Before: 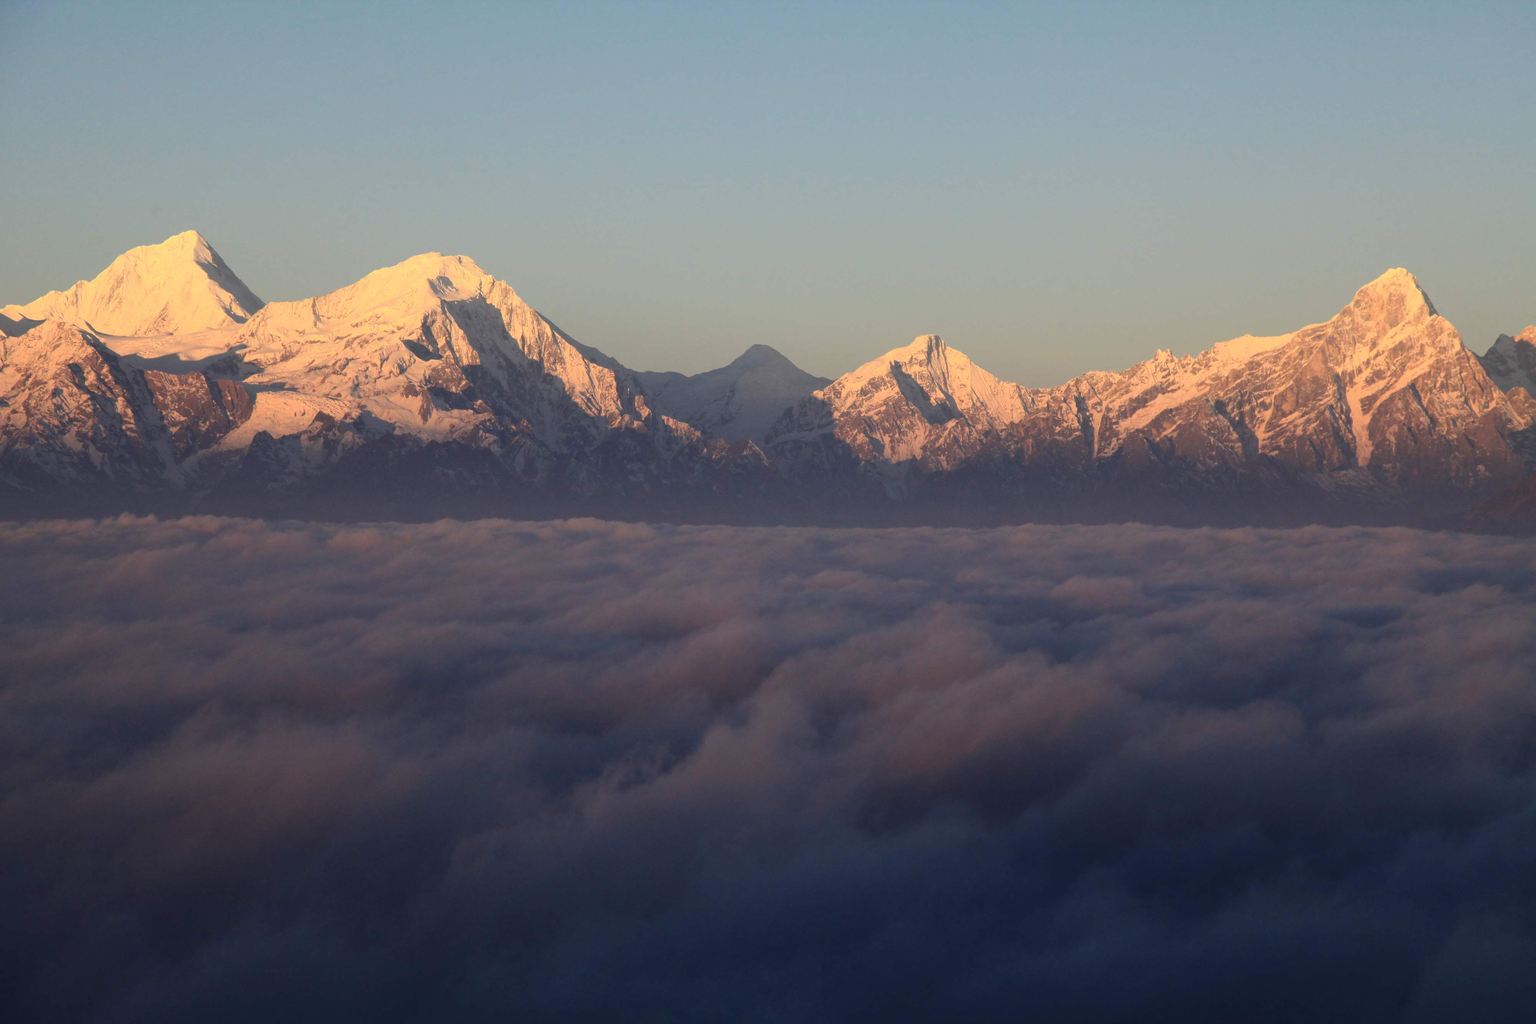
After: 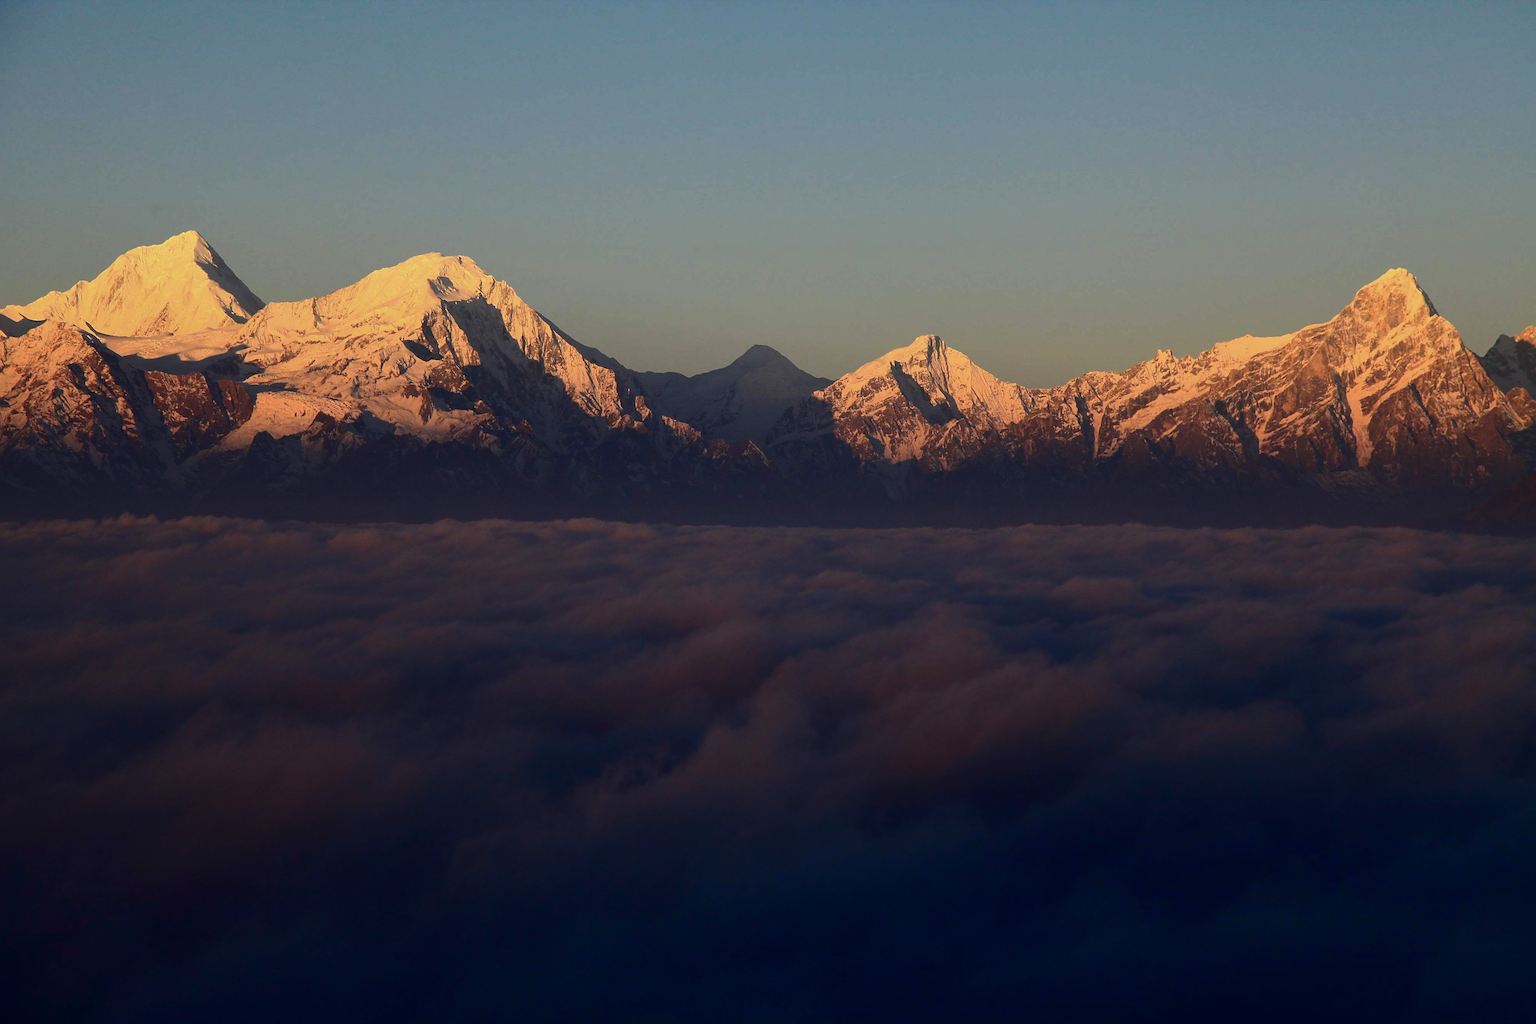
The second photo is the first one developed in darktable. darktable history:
contrast brightness saturation: contrast 0.097, brightness -0.265, saturation 0.147
sharpen: on, module defaults
shadows and highlights: shadows -20.49, white point adjustment -1.92, highlights -34.91, highlights color adjustment 0.044%
